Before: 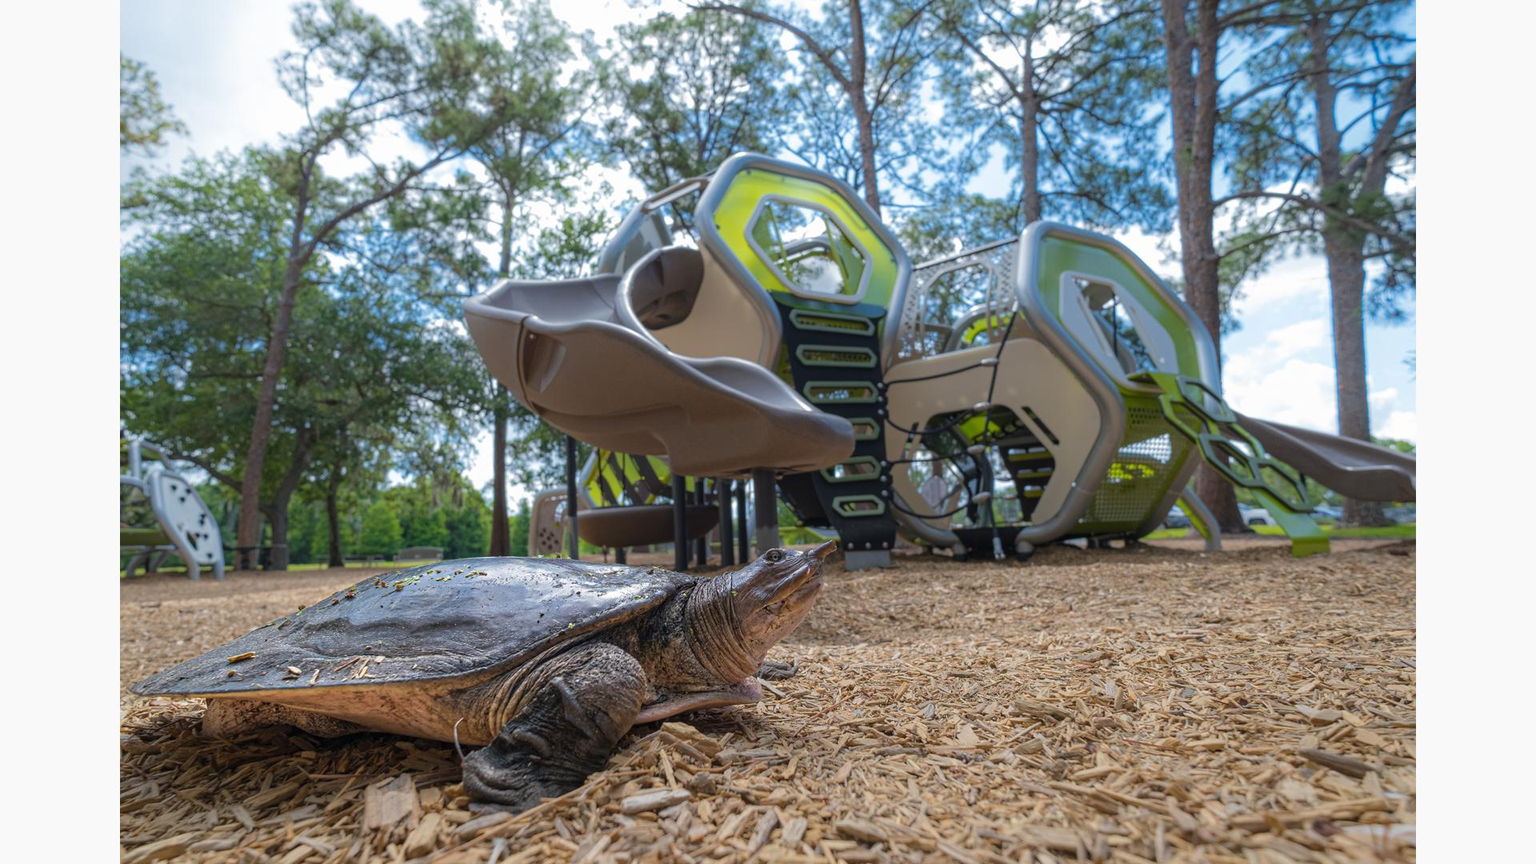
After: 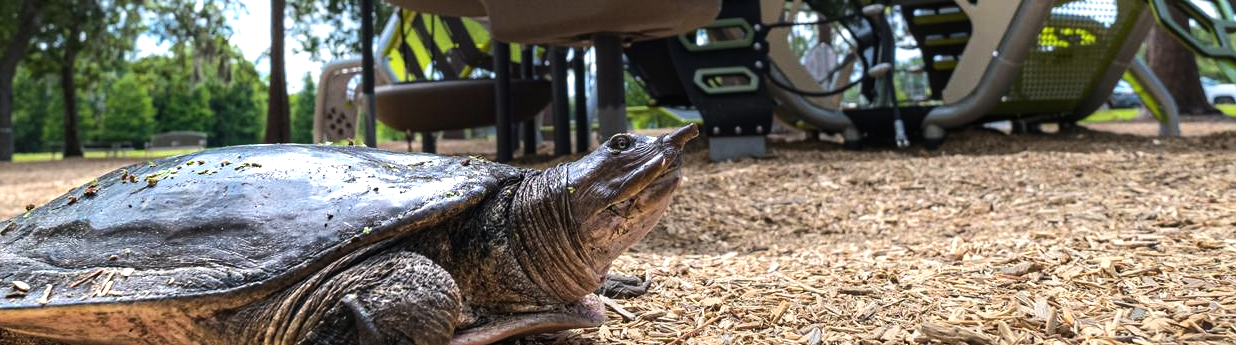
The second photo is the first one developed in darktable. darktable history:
tone equalizer: -8 EV -1.08 EV, -7 EV -1.01 EV, -6 EV -0.867 EV, -5 EV -0.578 EV, -3 EV 0.578 EV, -2 EV 0.867 EV, -1 EV 1.01 EV, +0 EV 1.08 EV, edges refinement/feathering 500, mask exposure compensation -1.57 EV, preserve details no
crop: left 18.091%, top 51.13%, right 17.525%, bottom 16.85%
